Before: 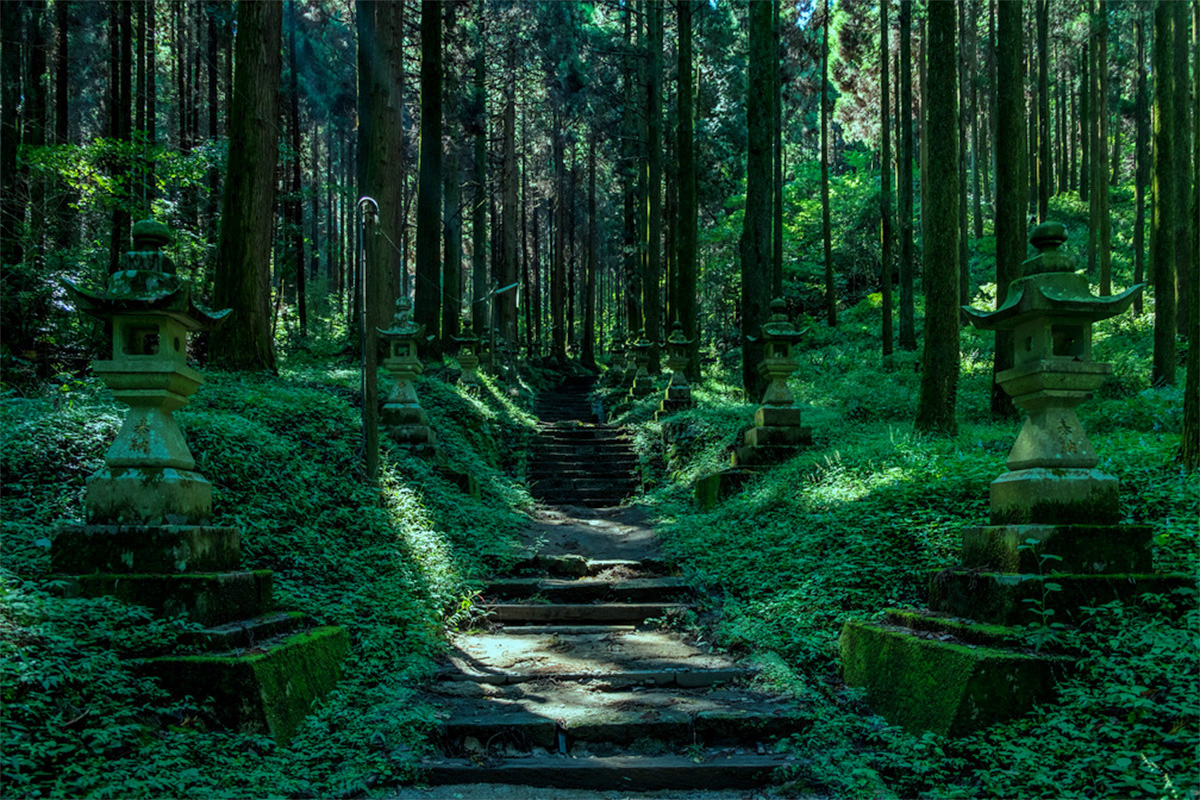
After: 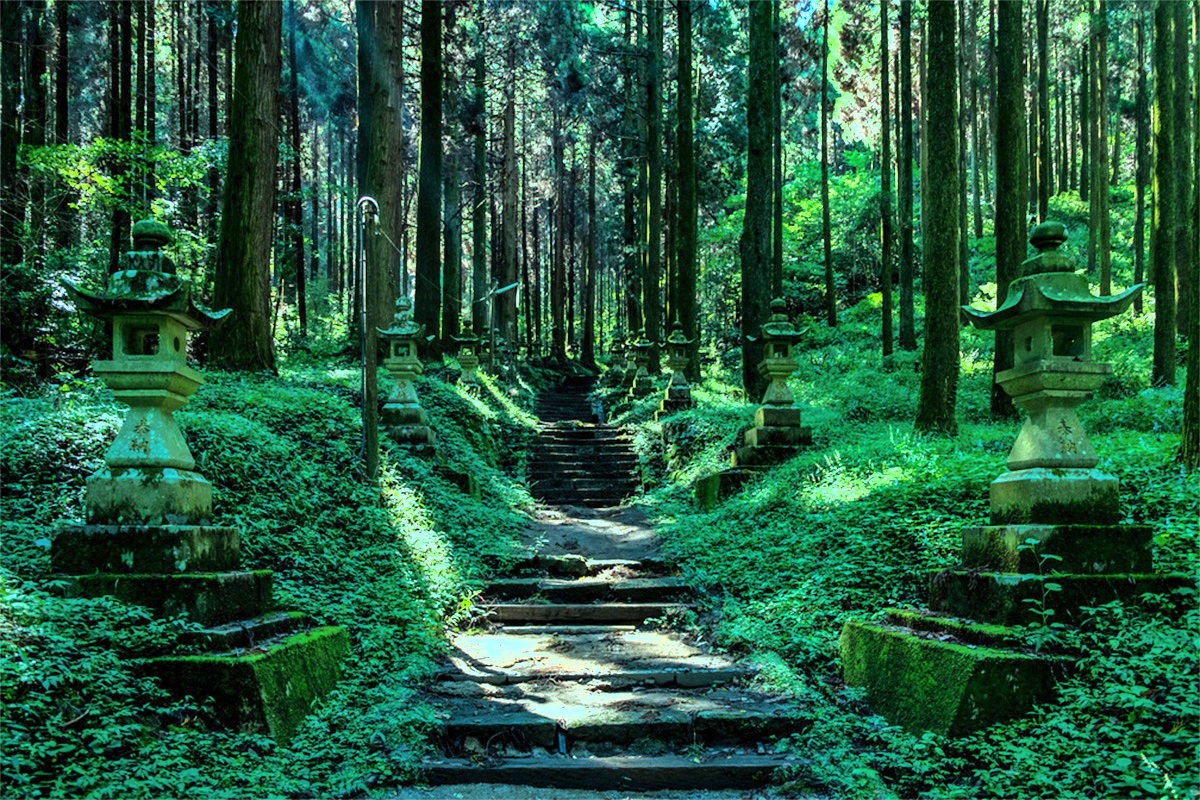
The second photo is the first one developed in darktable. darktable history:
exposure: exposure 0.946 EV, compensate highlight preservation false
tone equalizer: -8 EV -0.384 EV, -7 EV -0.369 EV, -6 EV -0.339 EV, -5 EV -0.258 EV, -3 EV 0.227 EV, -2 EV 0.334 EV, -1 EV 0.37 EV, +0 EV 0.44 EV
shadows and highlights: low approximation 0.01, soften with gaussian
